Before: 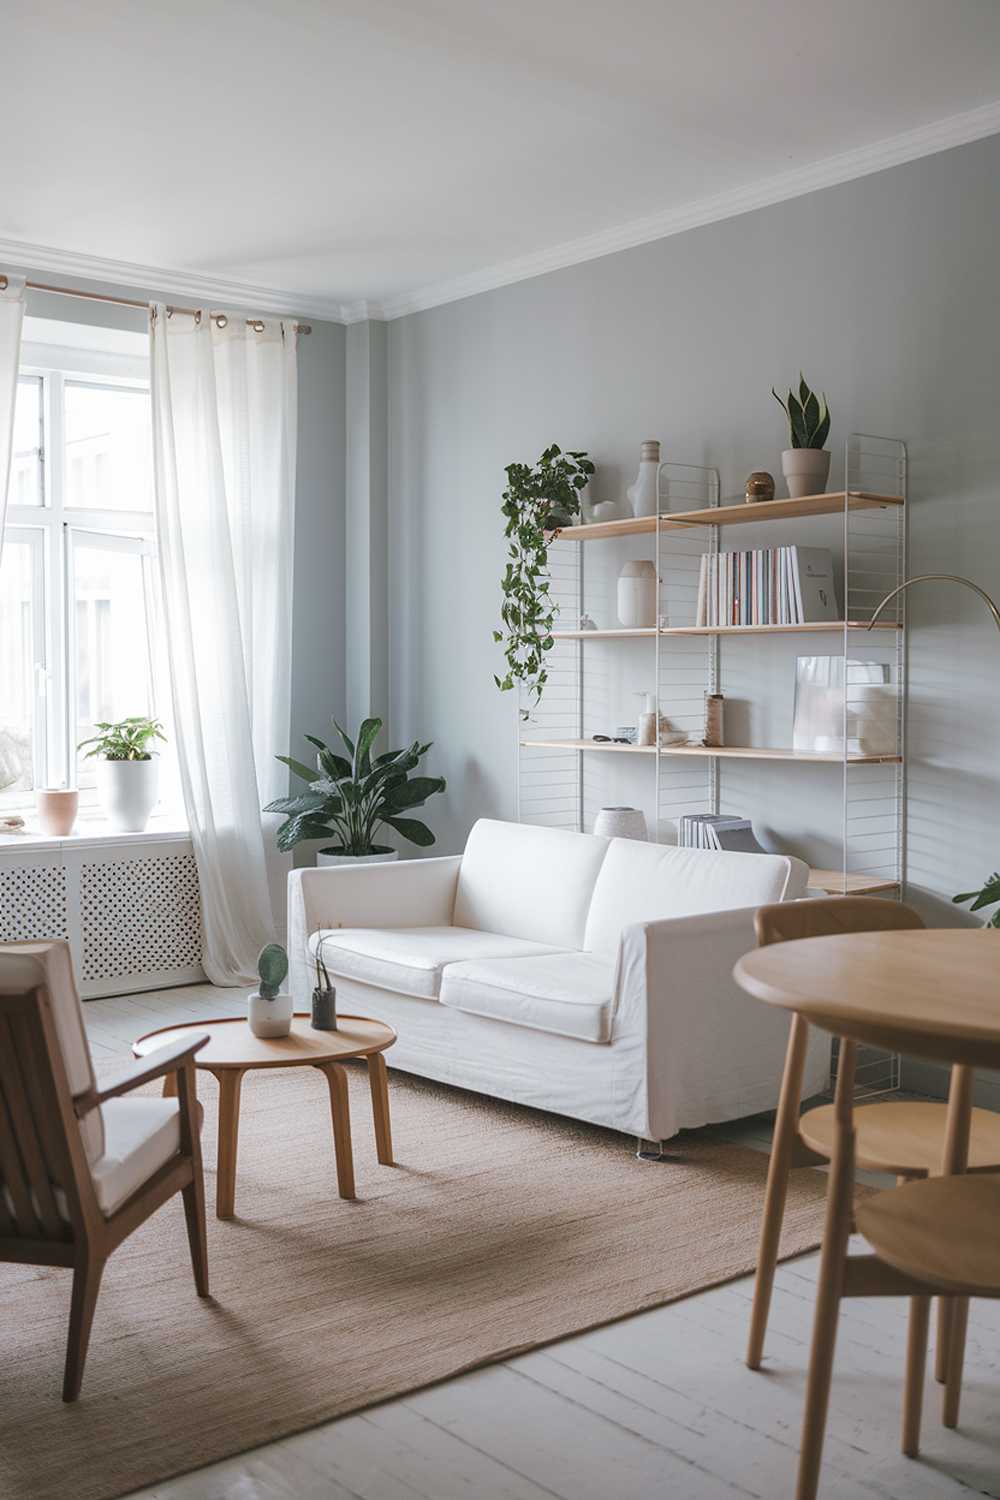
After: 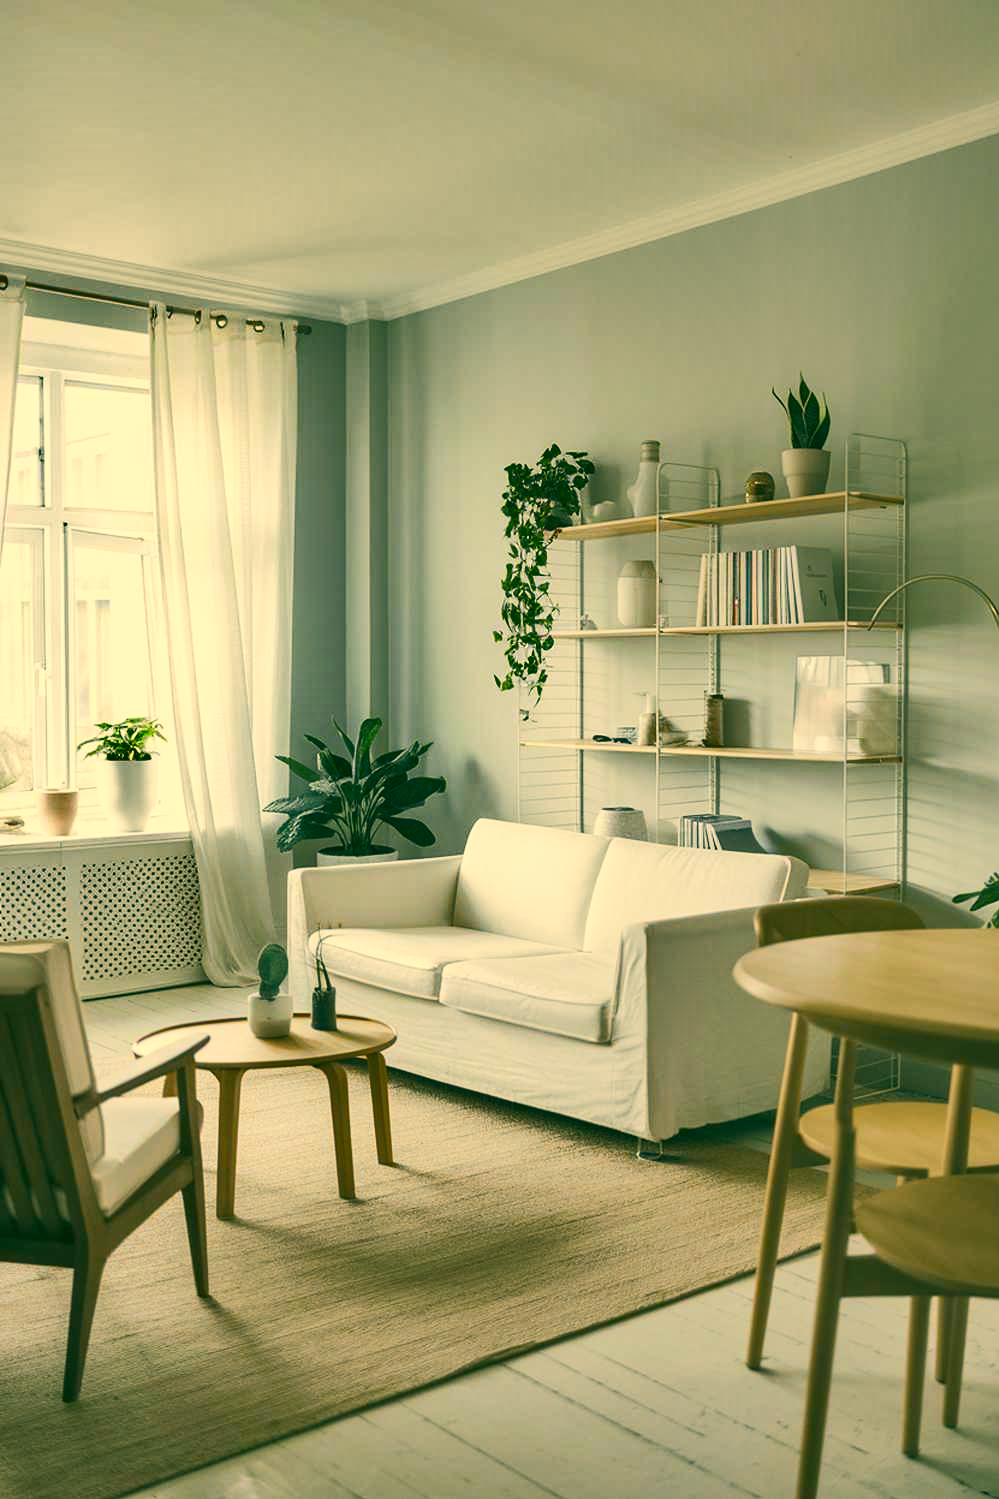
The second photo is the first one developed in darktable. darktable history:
shadows and highlights: shadows 30.63, highlights -63.22, shadows color adjustment 98%, highlights color adjustment 58.61%, soften with gaussian
contrast brightness saturation: contrast 0.2, brightness 0.15, saturation 0.14
color correction: highlights a* 5.62, highlights b* 33.57, shadows a* -25.86, shadows b* 4.02
